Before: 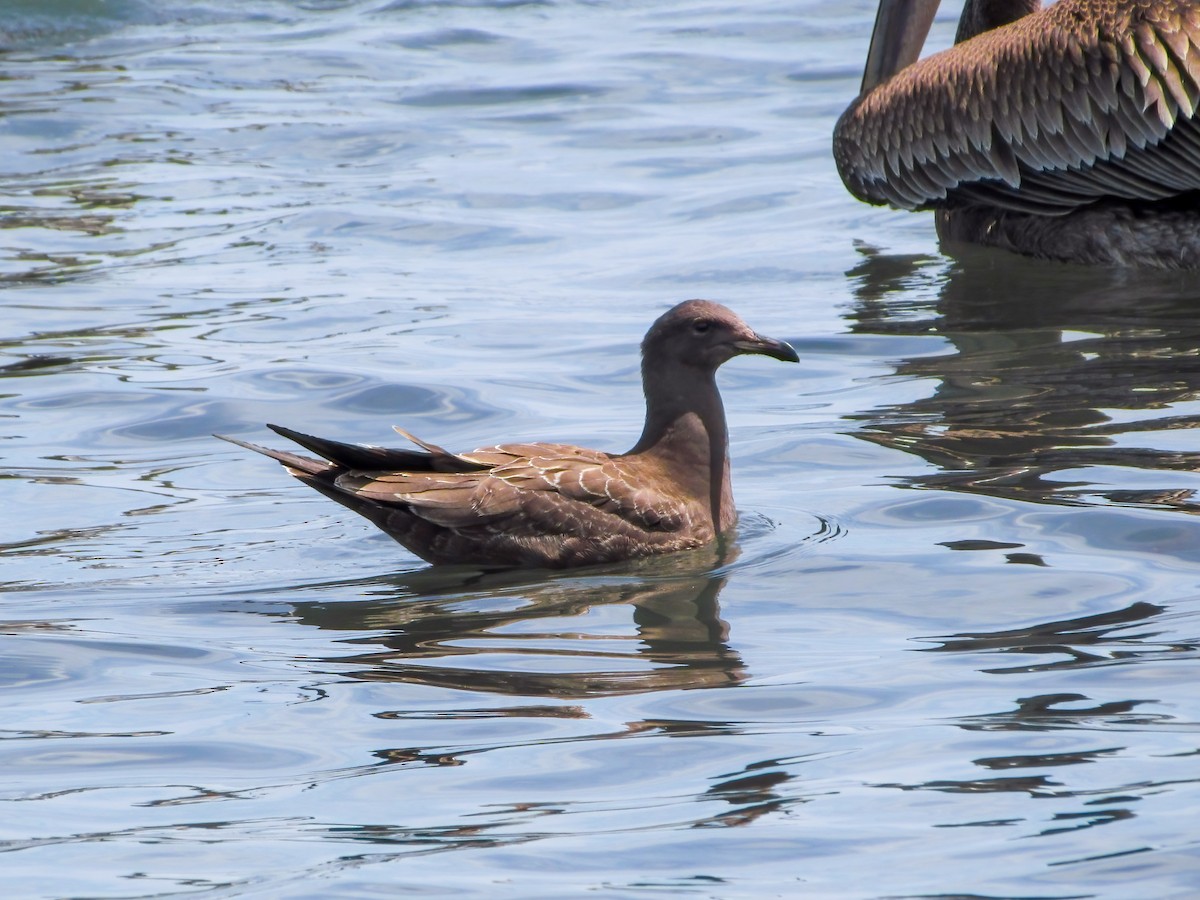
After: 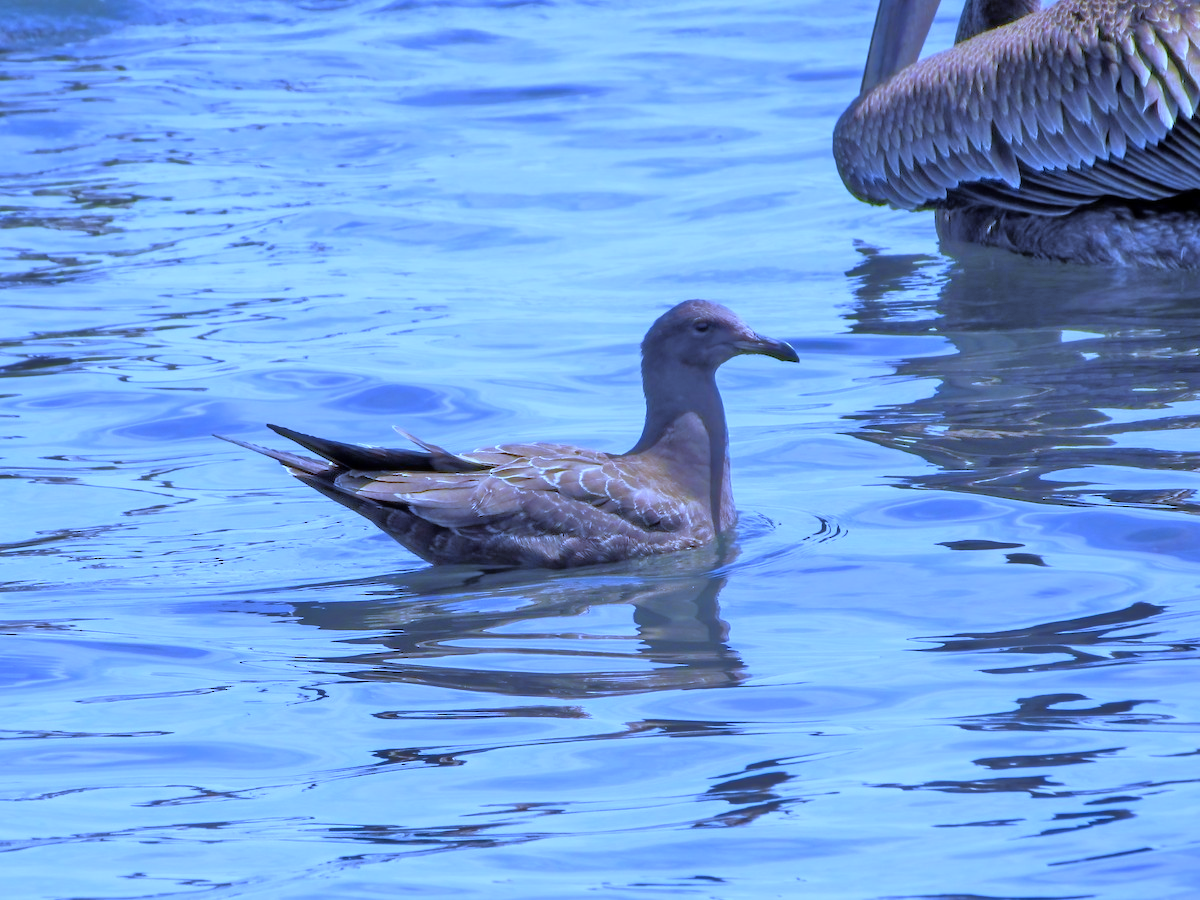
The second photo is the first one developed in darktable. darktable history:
base curve: curves: ch0 [(0, 0) (0.303, 0.277) (1, 1)]
exposure: exposure -0.021 EV, compensate highlight preservation false
tone equalizer: -7 EV 0.15 EV, -6 EV 0.6 EV, -5 EV 1.15 EV, -4 EV 1.33 EV, -3 EV 1.15 EV, -2 EV 0.6 EV, -1 EV 0.15 EV, mask exposure compensation -0.5 EV
white balance: red 0.766, blue 1.537
